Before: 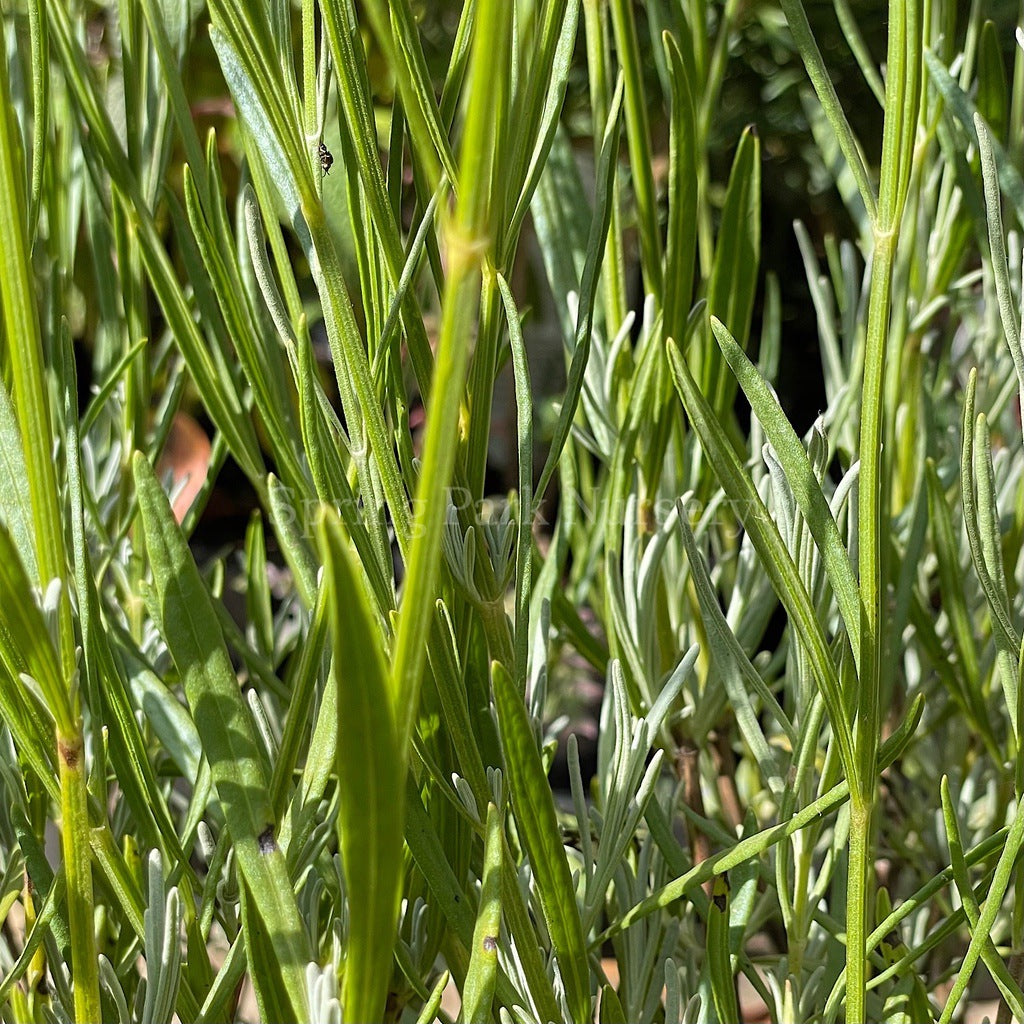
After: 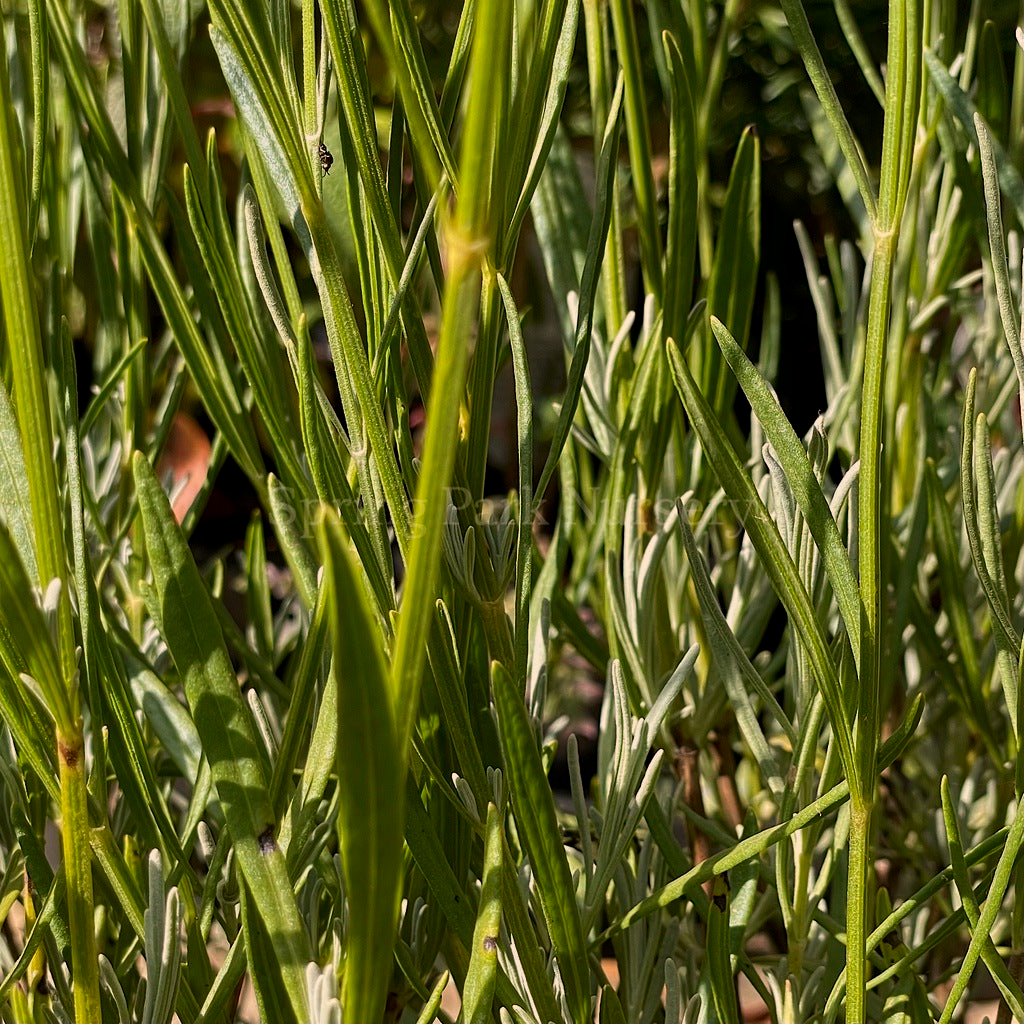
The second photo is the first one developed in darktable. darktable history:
shadows and highlights: radius 200, shadows 63.51, highlights -58.6, highlights color adjustment 0%, soften with gaussian
contrast brightness saturation: brightness -0.12, saturation 0.02
exposure: black level correction 0.029, exposure -0.116 EV
white balance: red 1.103, blue 0.936
